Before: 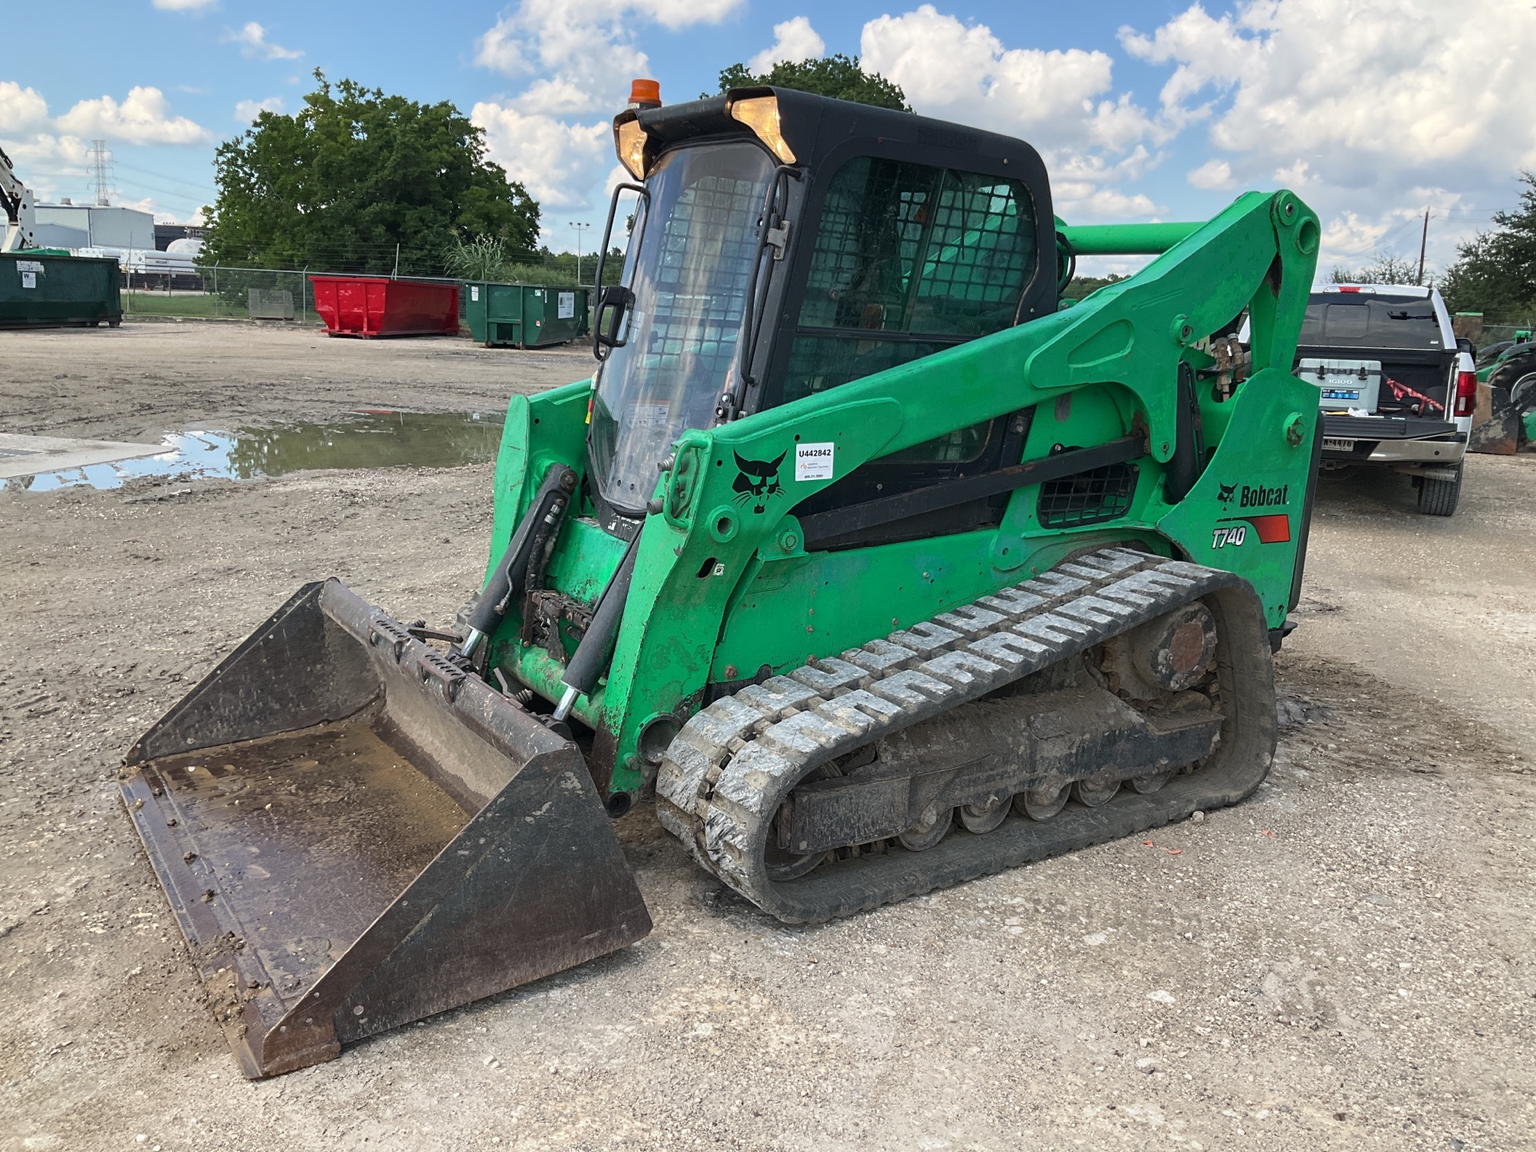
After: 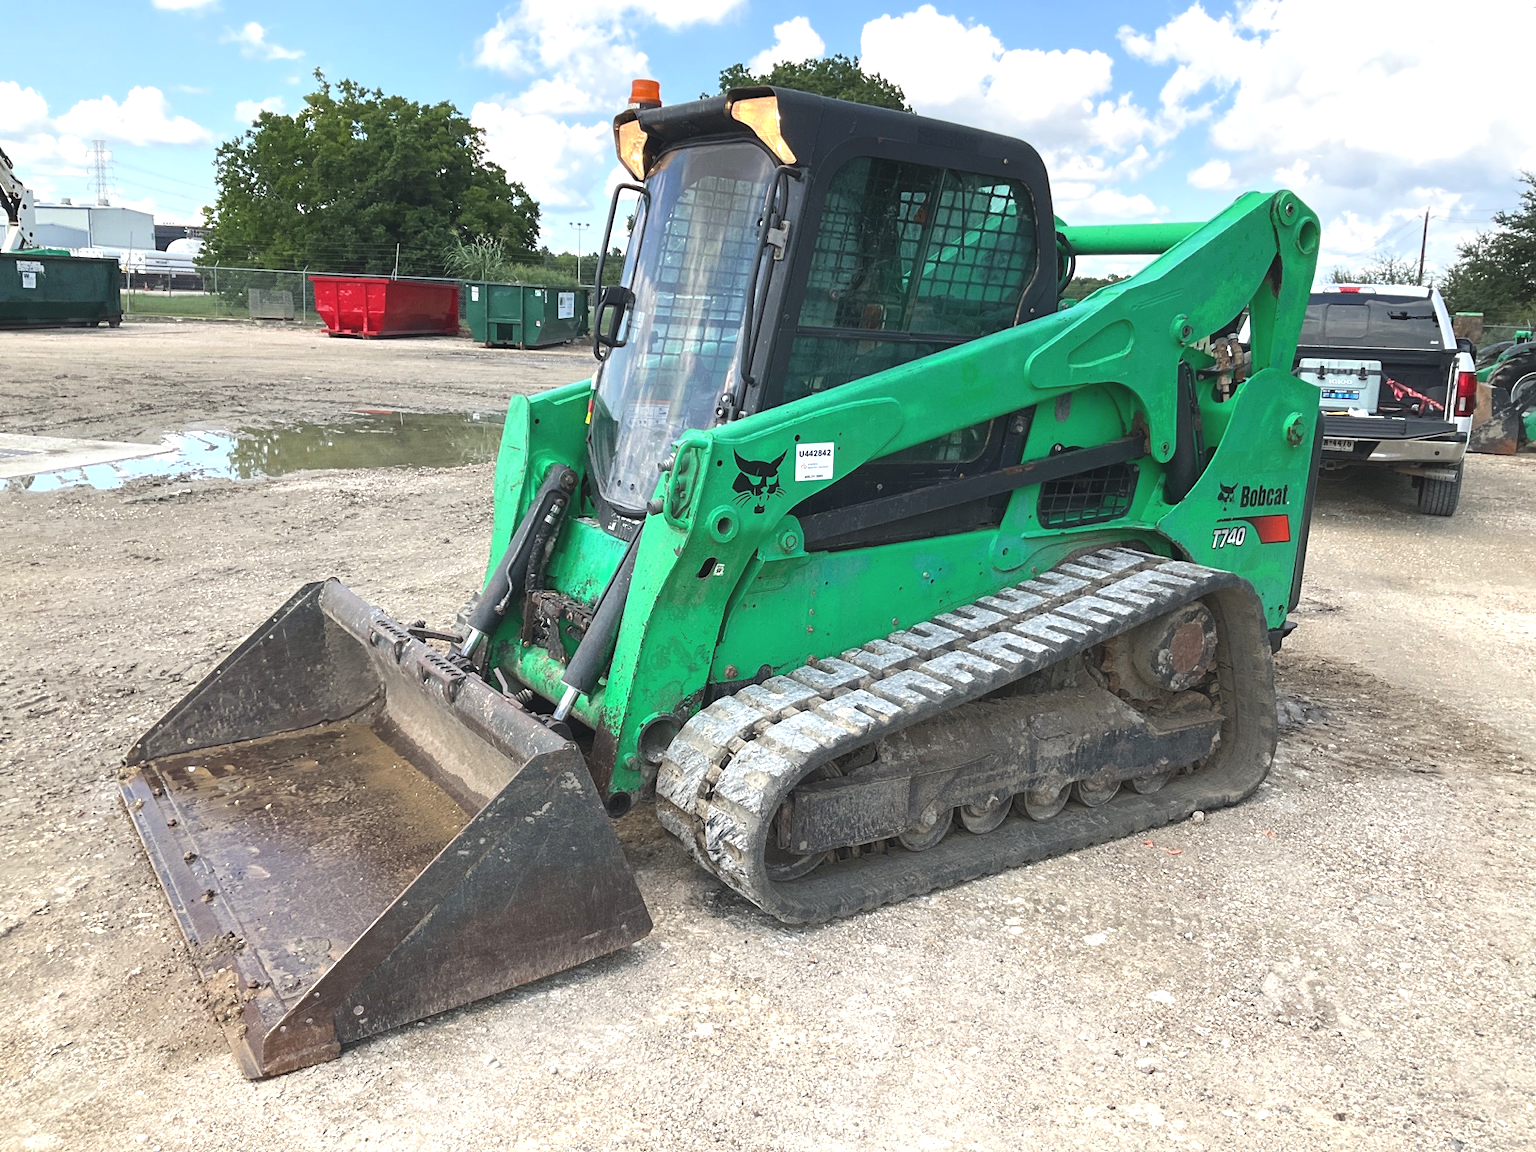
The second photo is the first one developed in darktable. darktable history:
exposure: black level correction -0.005, exposure 0.626 EV, compensate exposure bias true, compensate highlight preservation false
tone equalizer: on, module defaults
